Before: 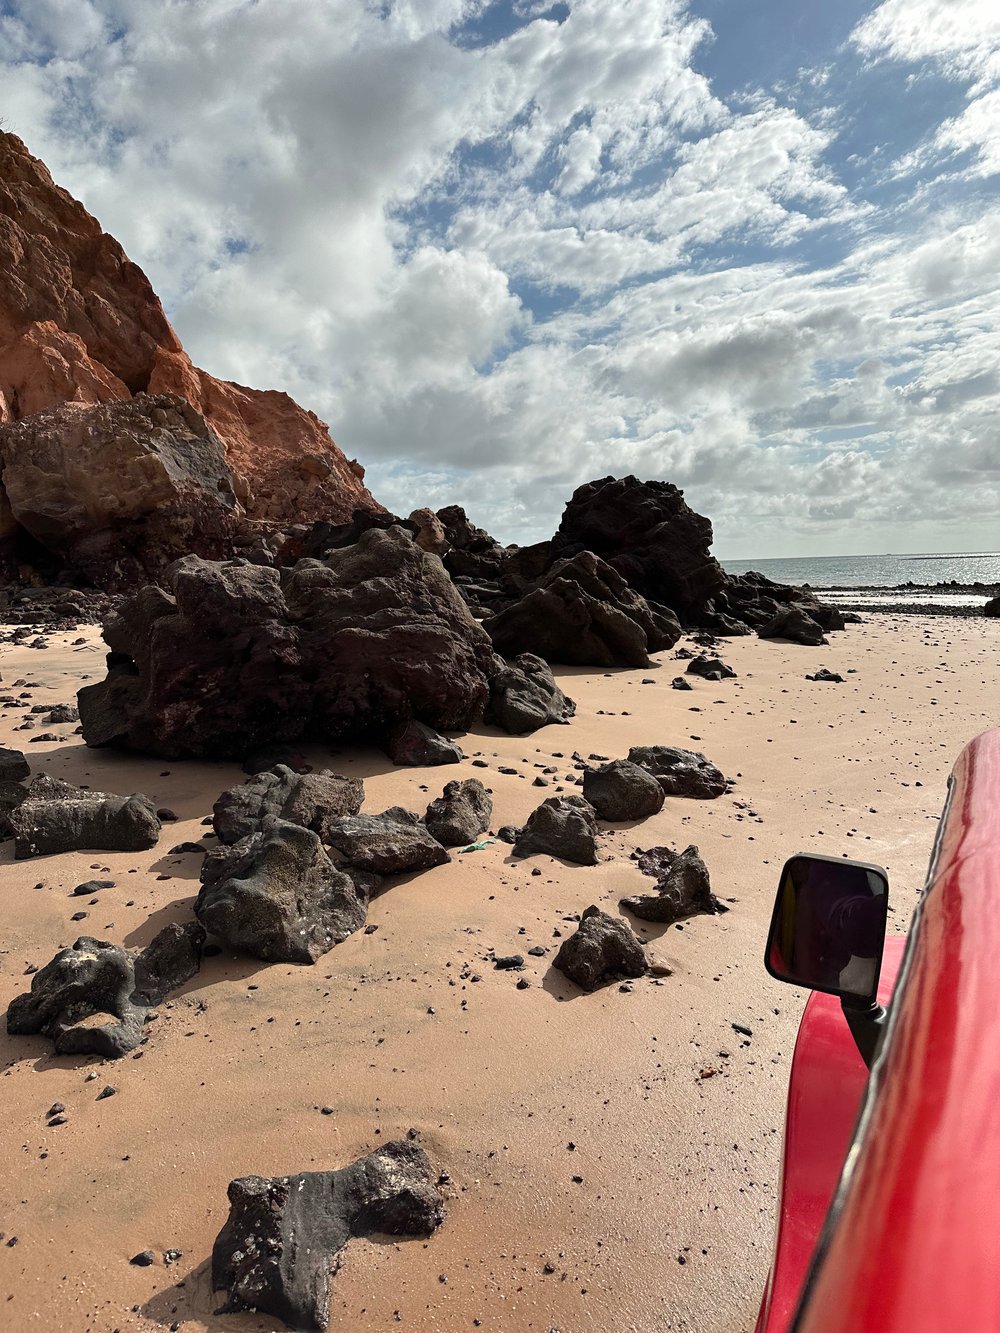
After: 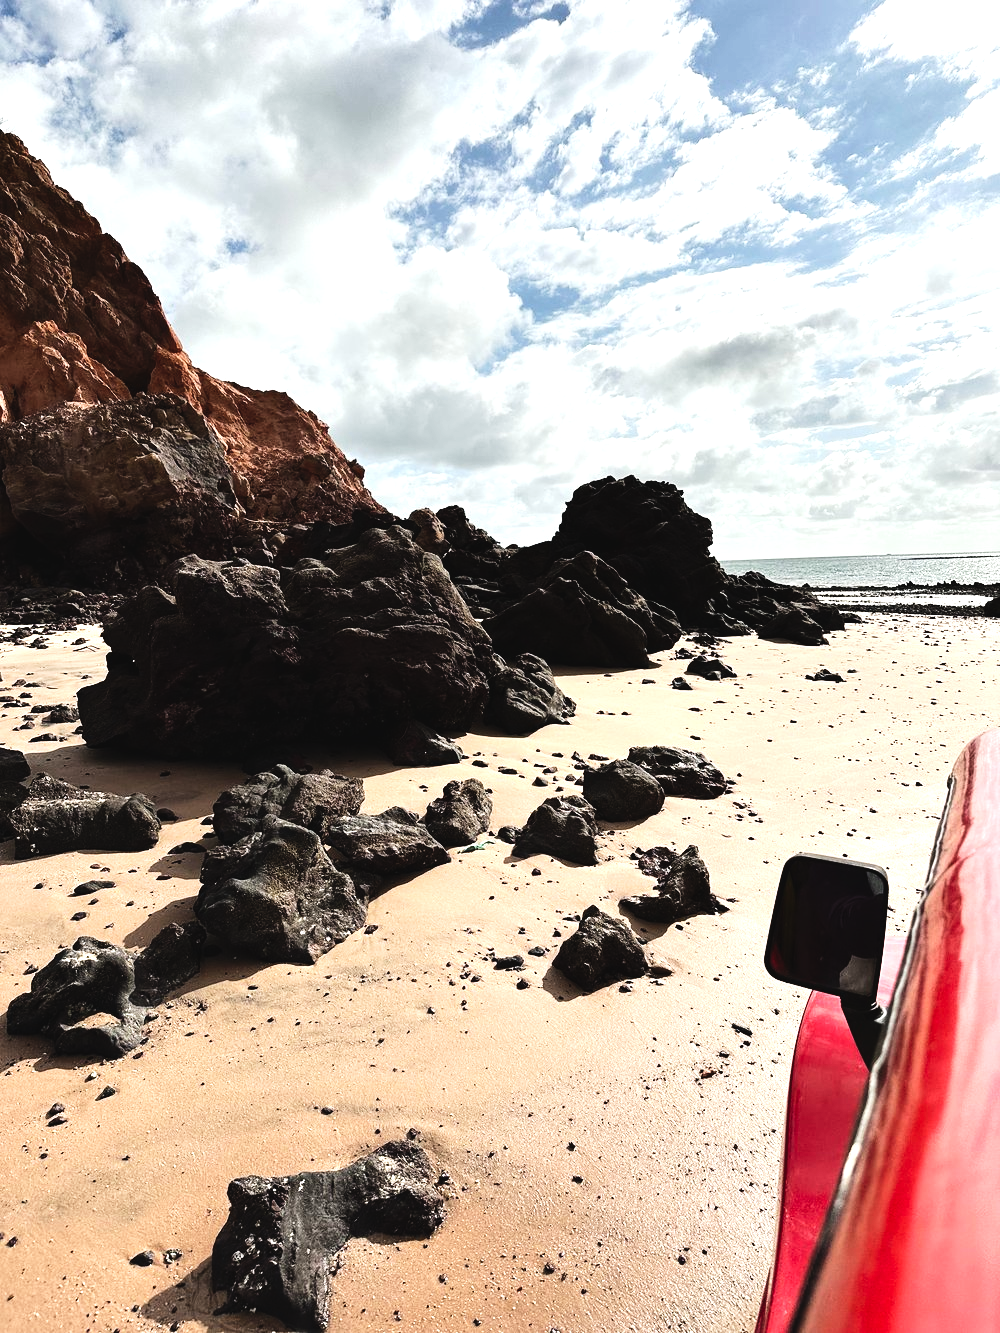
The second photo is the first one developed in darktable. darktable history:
tone equalizer: -8 EV -1.05 EV, -7 EV -0.986 EV, -6 EV -0.904 EV, -5 EV -0.586 EV, -3 EV 0.57 EV, -2 EV 0.839 EV, -1 EV 1.01 EV, +0 EV 1.06 EV, edges refinement/feathering 500, mask exposure compensation -1.57 EV, preserve details no
tone curve: curves: ch0 [(0, 0.036) (0.119, 0.115) (0.466, 0.498) (0.715, 0.767) (0.817, 0.865) (1, 0.998)]; ch1 [(0, 0) (0.377, 0.416) (0.44, 0.461) (0.487, 0.49) (0.514, 0.517) (0.536, 0.577) (0.66, 0.724) (1, 1)]; ch2 [(0, 0) (0.38, 0.405) (0.463, 0.443) (0.492, 0.486) (0.526, 0.541) (0.578, 0.598) (0.653, 0.698) (1, 1)], preserve colors none
